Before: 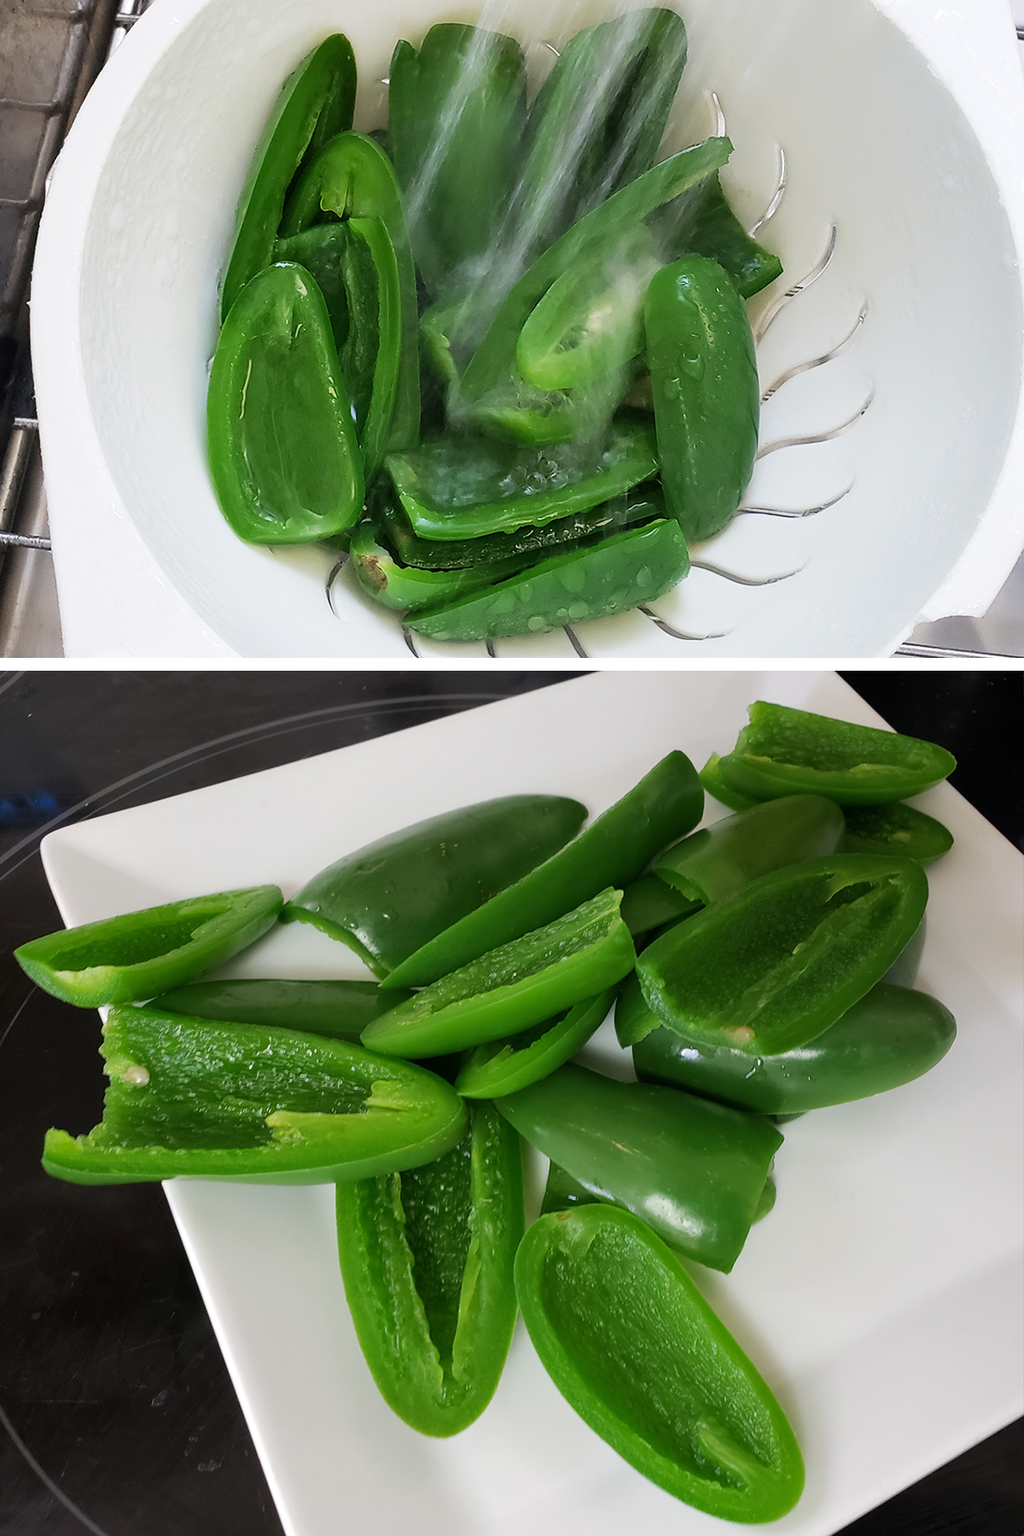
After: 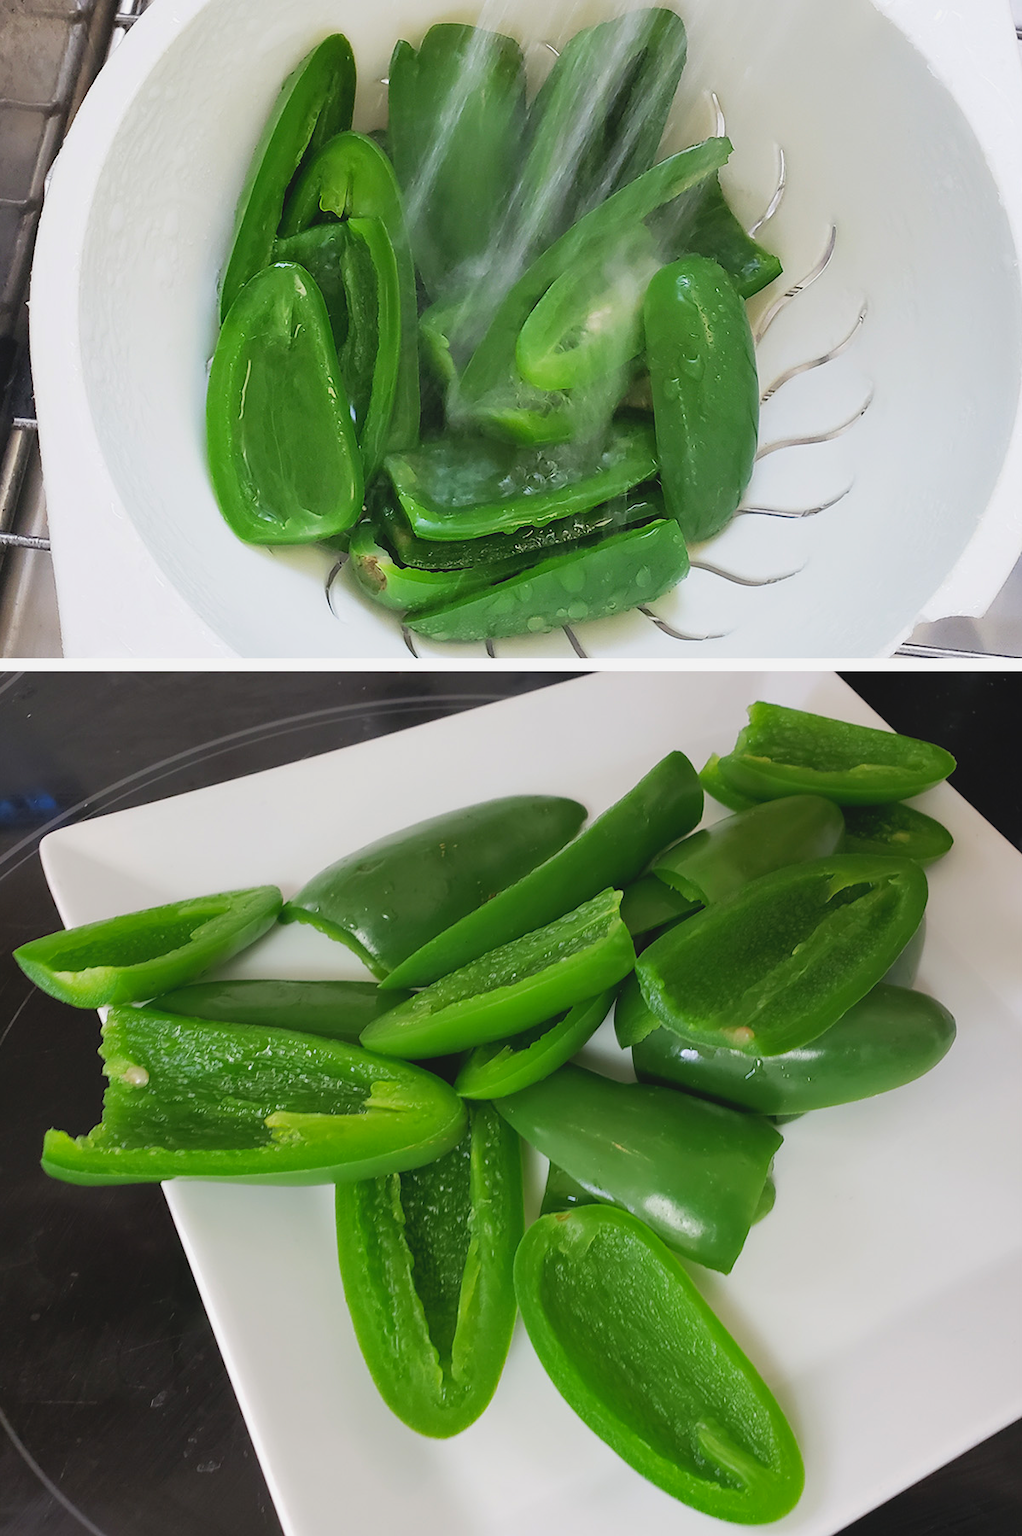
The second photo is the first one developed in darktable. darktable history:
contrast brightness saturation: contrast -0.1, brightness 0.05, saturation 0.08
crop and rotate: left 0.126%
